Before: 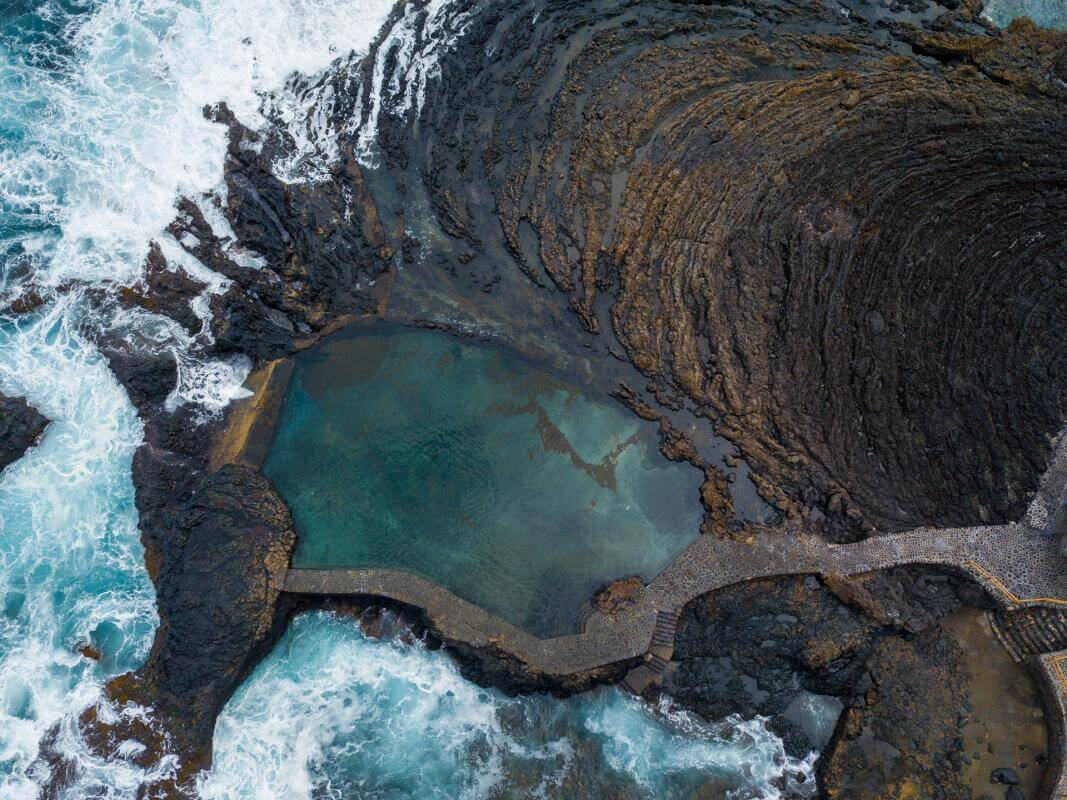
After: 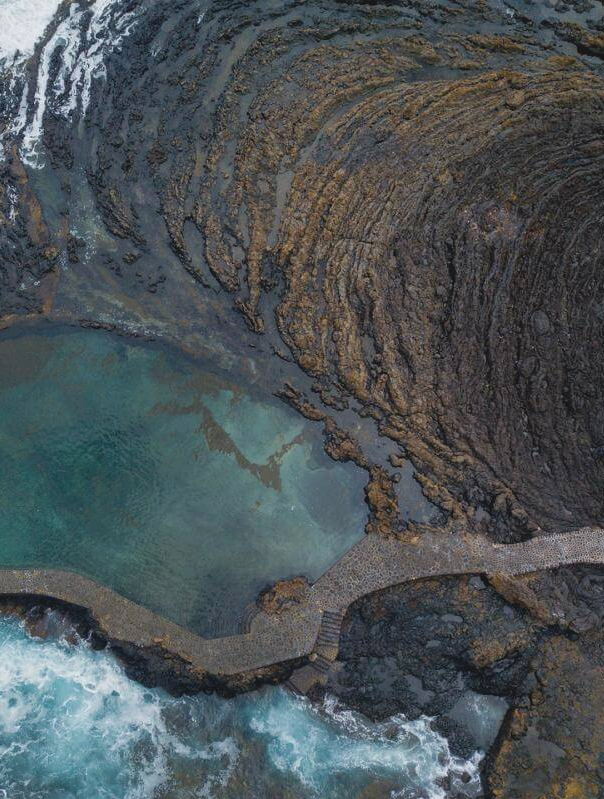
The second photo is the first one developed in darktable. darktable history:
crop: left 31.458%, top 0%, right 11.876%
shadows and highlights: shadows 43.06, highlights 6.94
contrast brightness saturation: contrast -0.1, saturation -0.1
